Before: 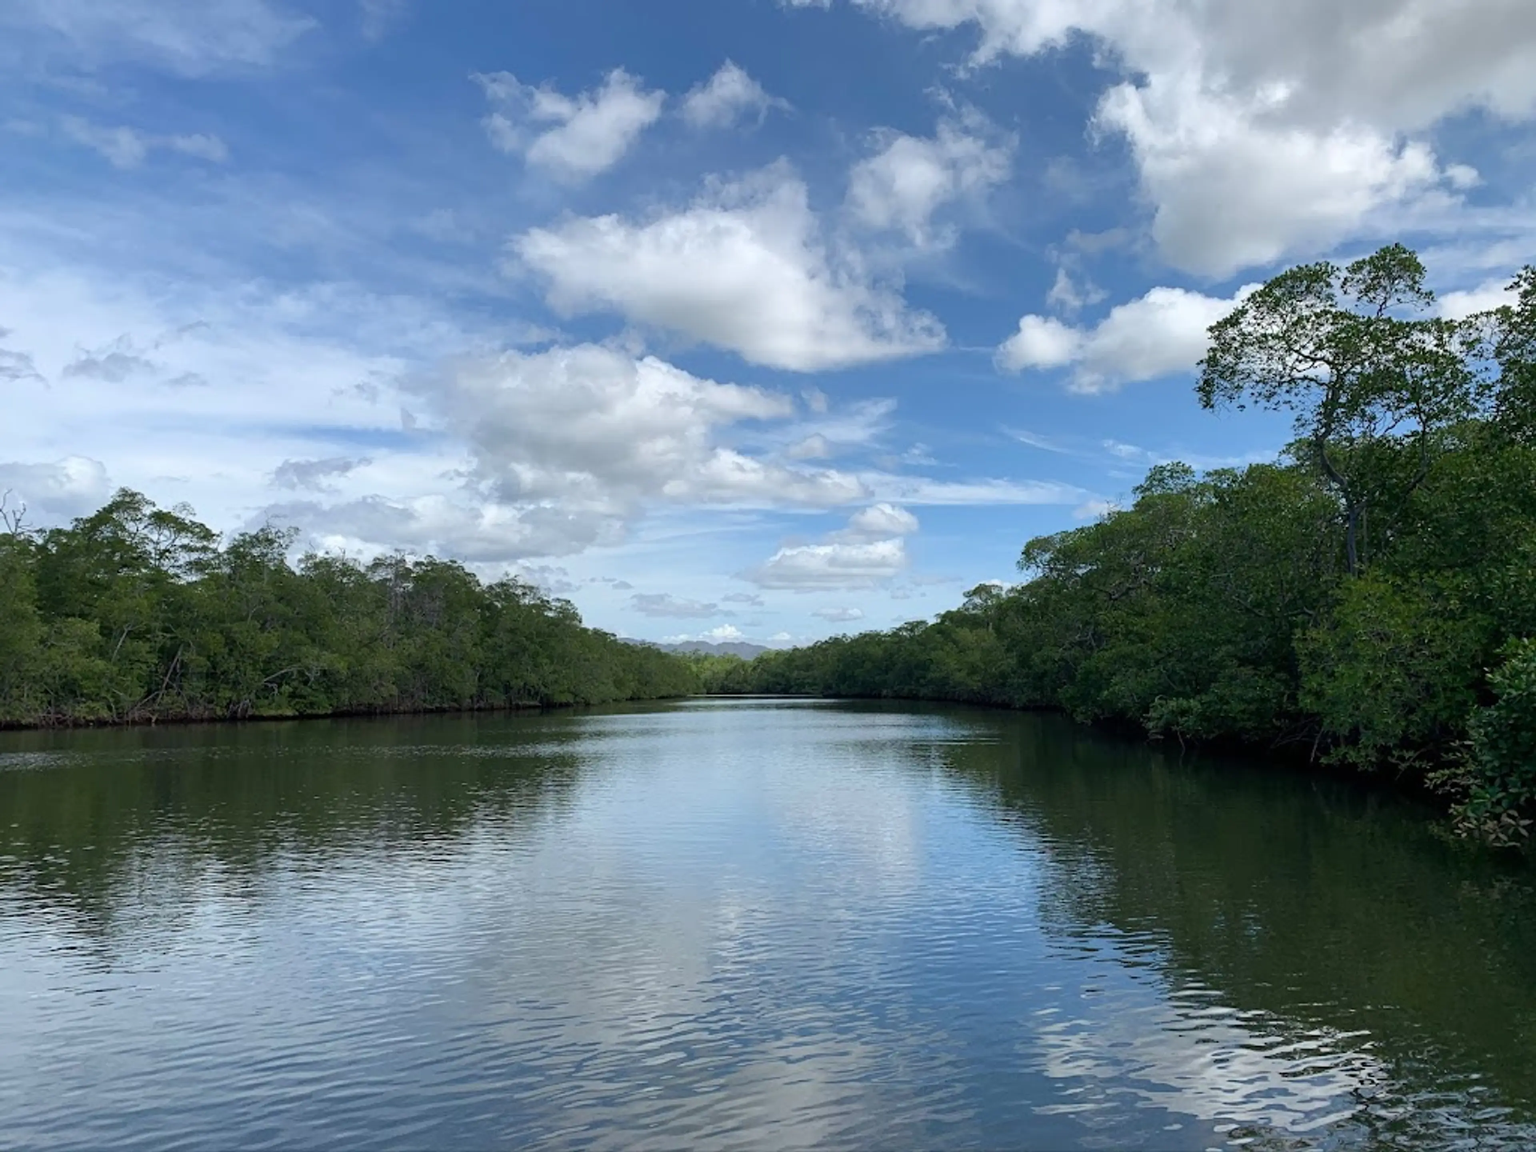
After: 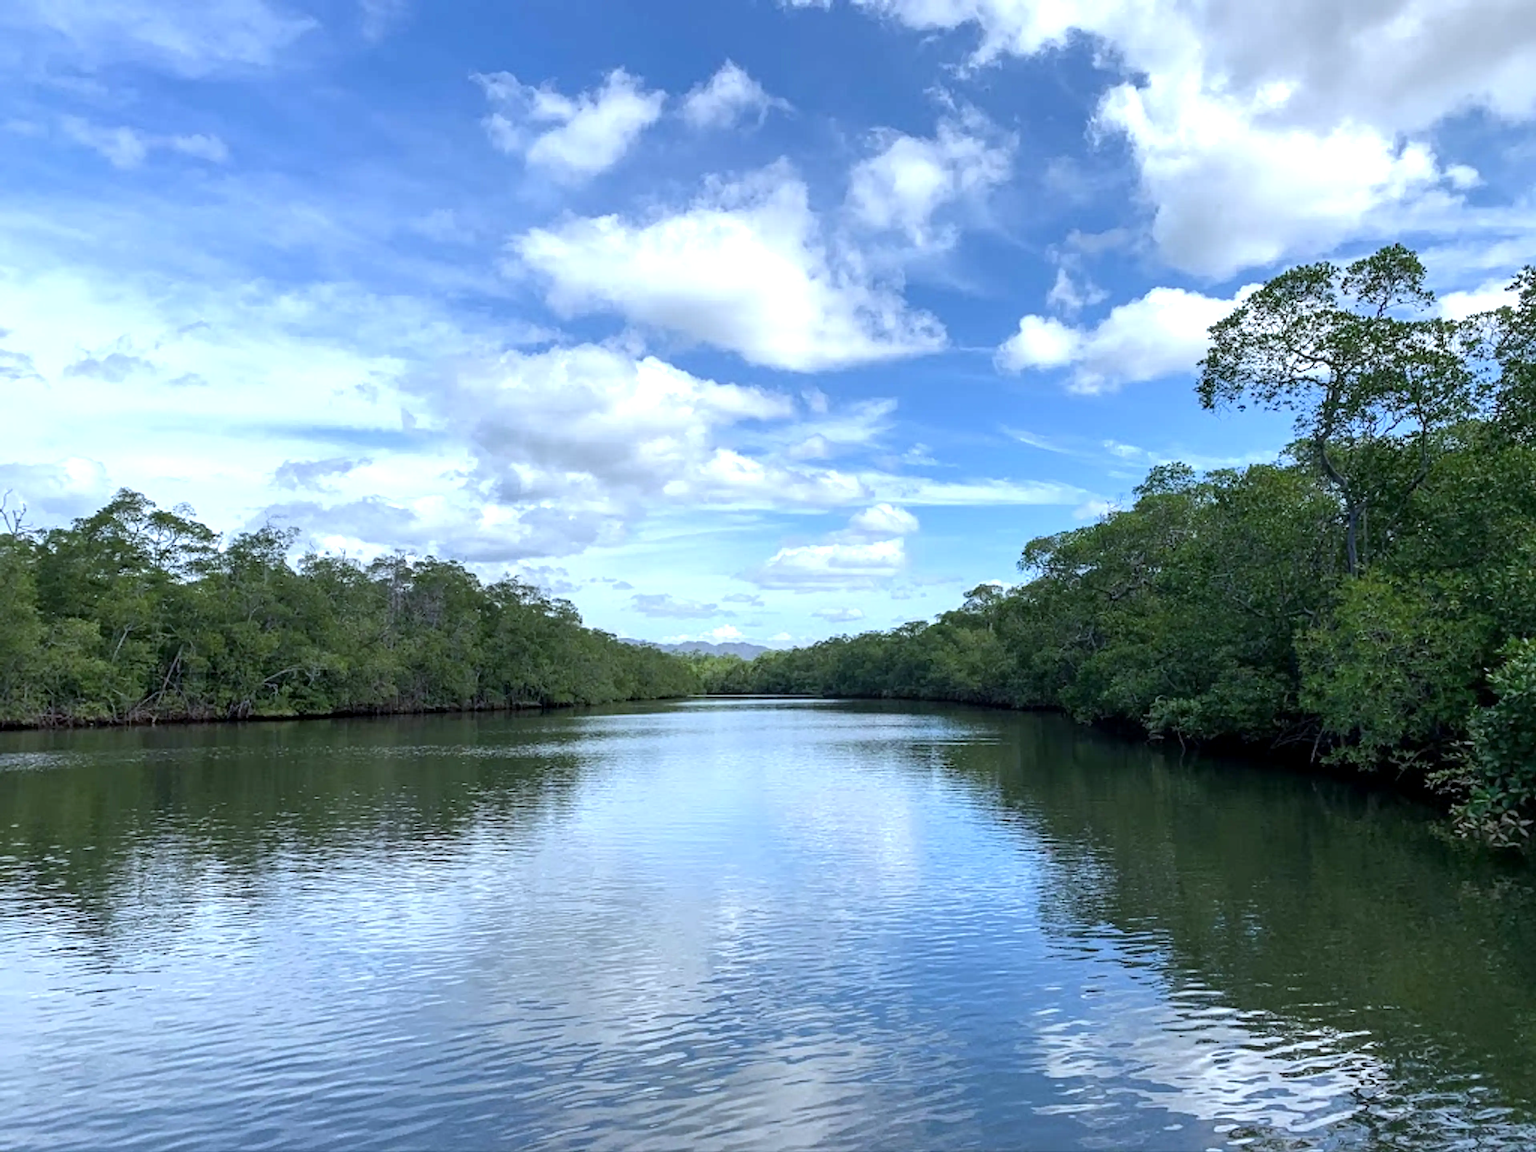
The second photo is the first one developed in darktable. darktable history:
exposure: exposure 0.574 EV, compensate highlight preservation false
white balance: red 0.954, blue 1.079
local contrast: on, module defaults
